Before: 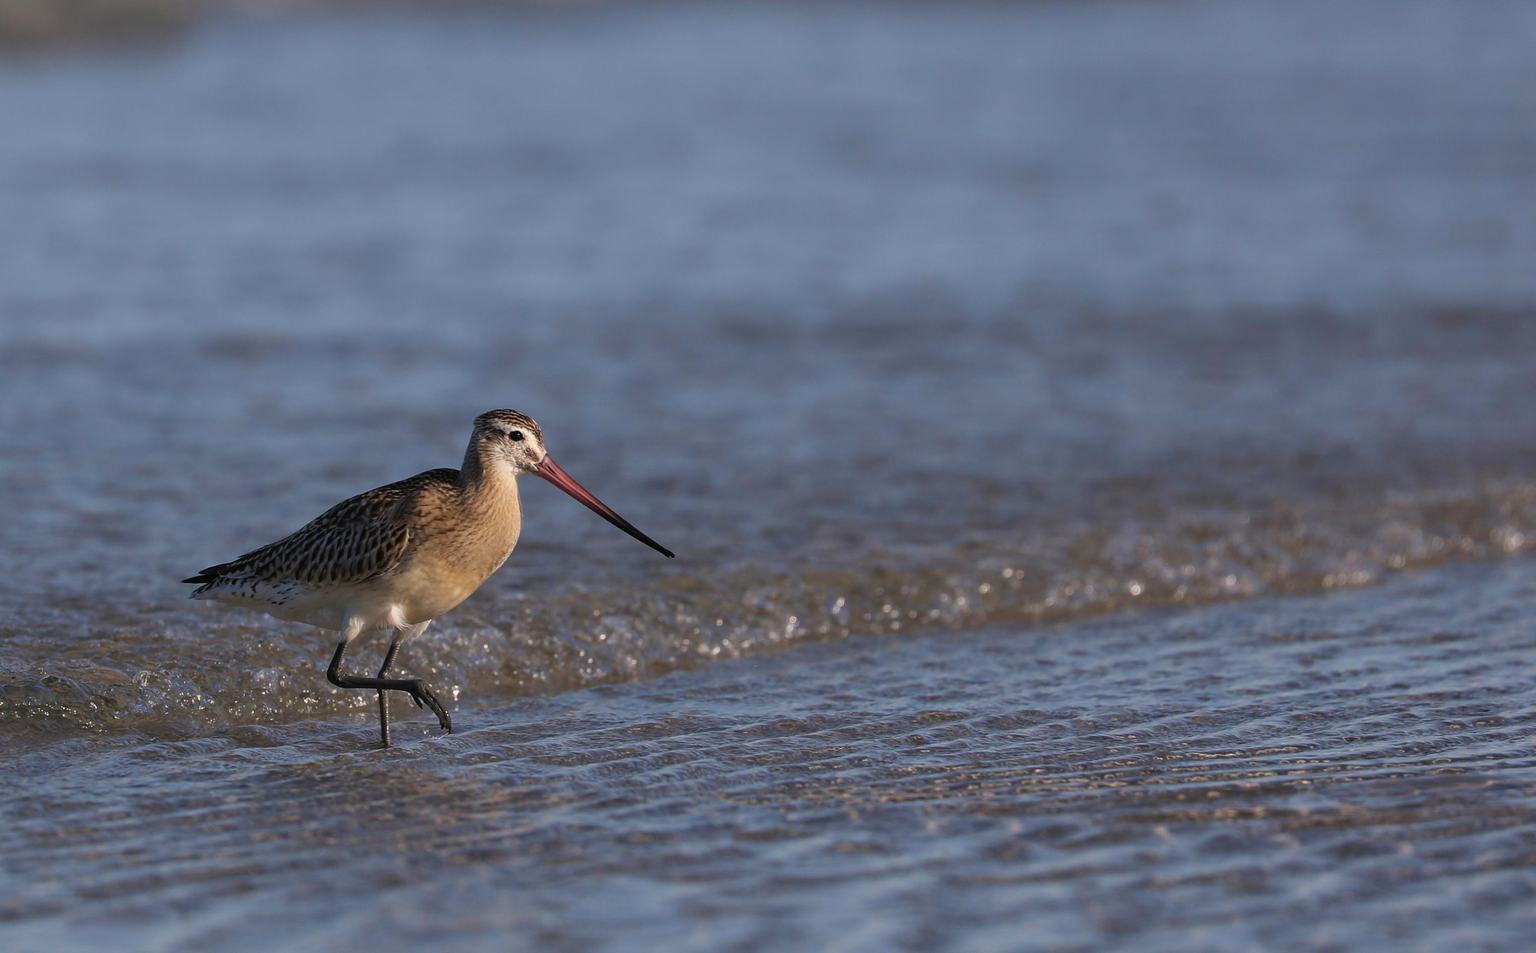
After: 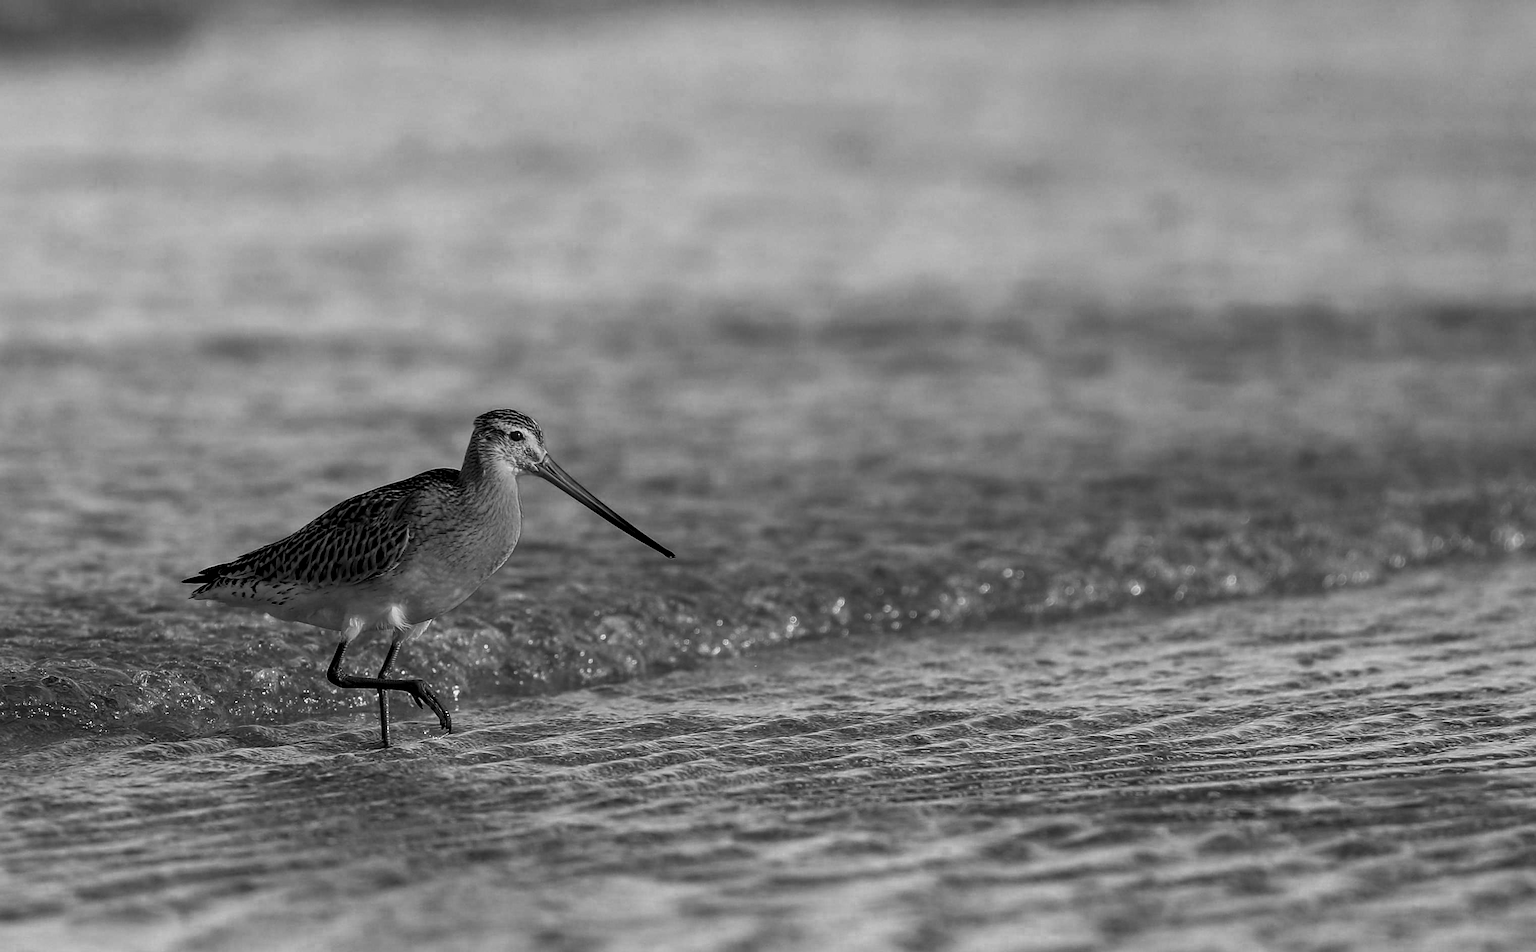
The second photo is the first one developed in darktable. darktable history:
sharpen: on, module defaults
local contrast: highlights 63%, detail 143%, midtone range 0.424
color zones: curves: ch0 [(0.287, 0.048) (0.493, 0.484) (0.737, 0.816)]; ch1 [(0, 0) (0.143, 0) (0.286, 0) (0.429, 0) (0.571, 0) (0.714, 0) (0.857, 0)]
